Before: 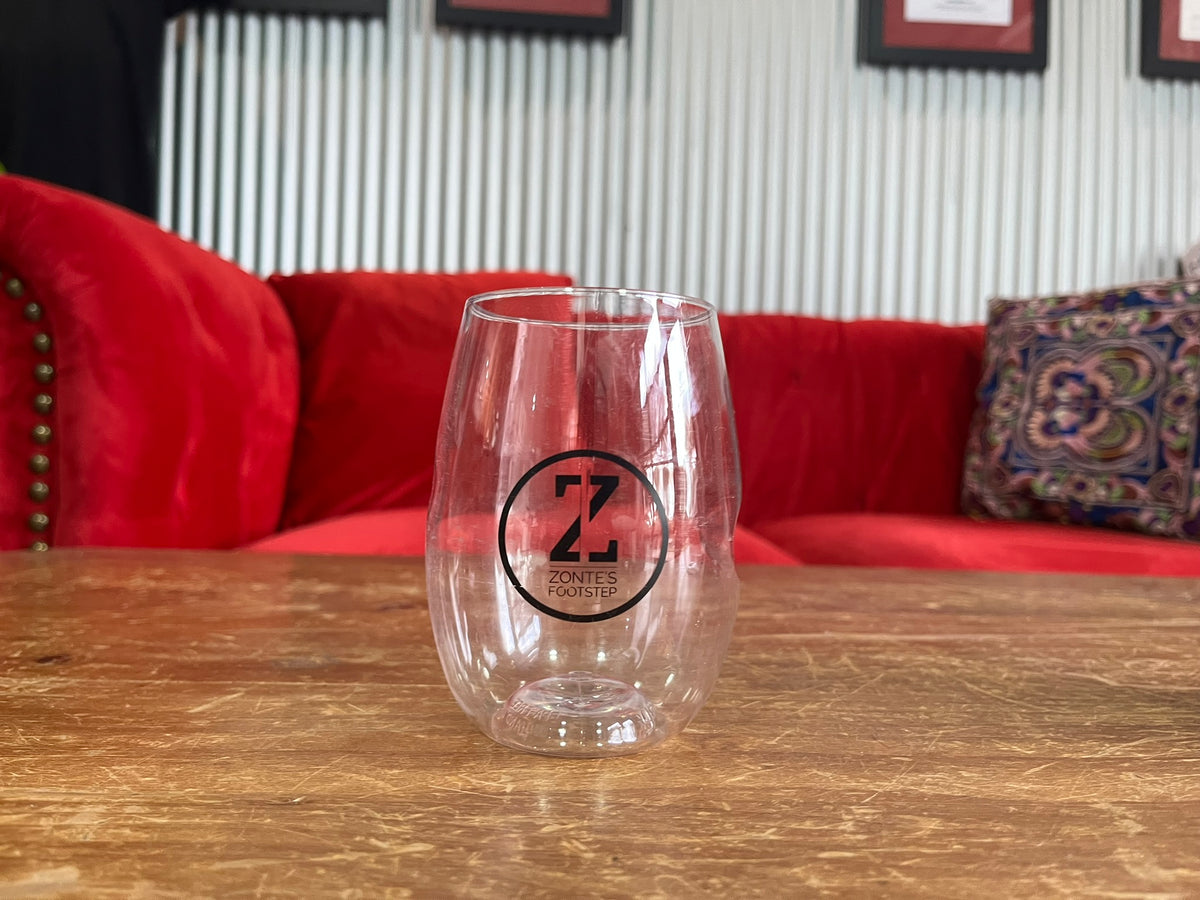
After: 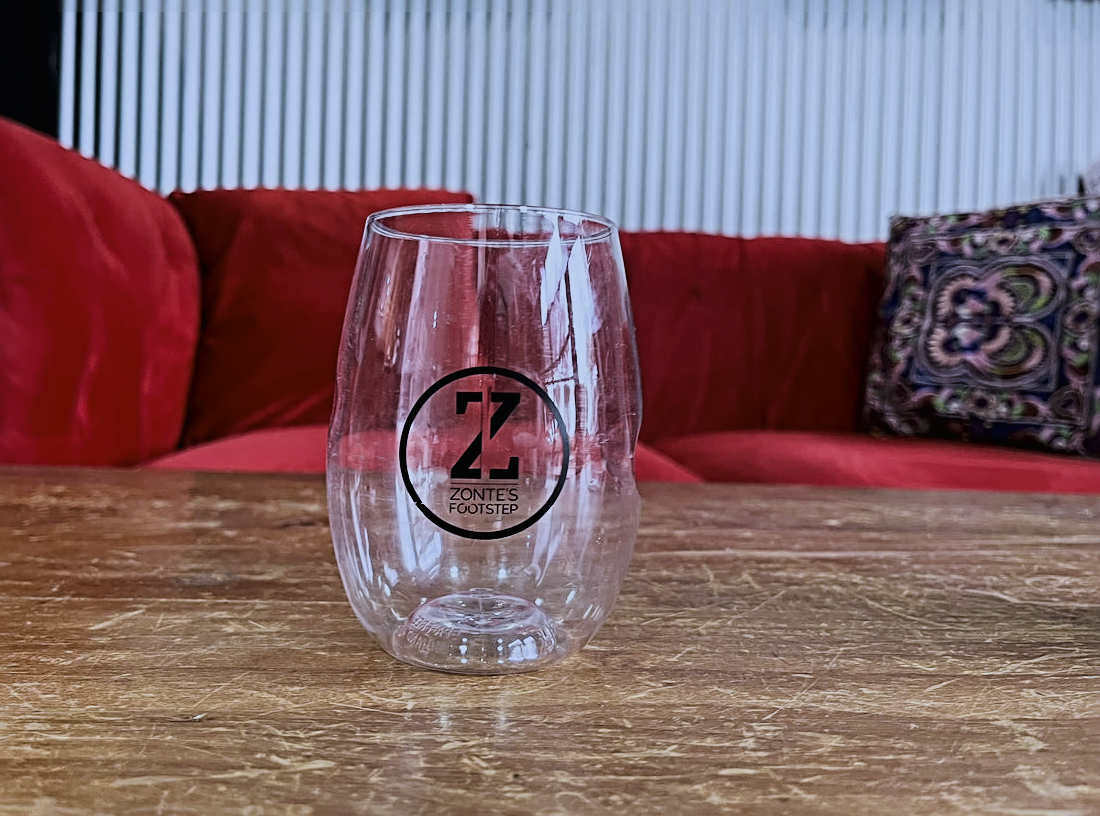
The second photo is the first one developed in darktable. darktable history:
filmic rgb: black relative exposure -9.22 EV, white relative exposure 6.77 EV, hardness 3.07, contrast 1.05
tone curve: curves: ch0 [(0.016, 0.011) (0.204, 0.146) (0.515, 0.476) (0.78, 0.795) (1, 0.981)], color space Lab, linked channels, preserve colors none
sharpen: radius 4.883
white balance: red 0.871, blue 1.249
crop and rotate: left 8.262%, top 9.226%
